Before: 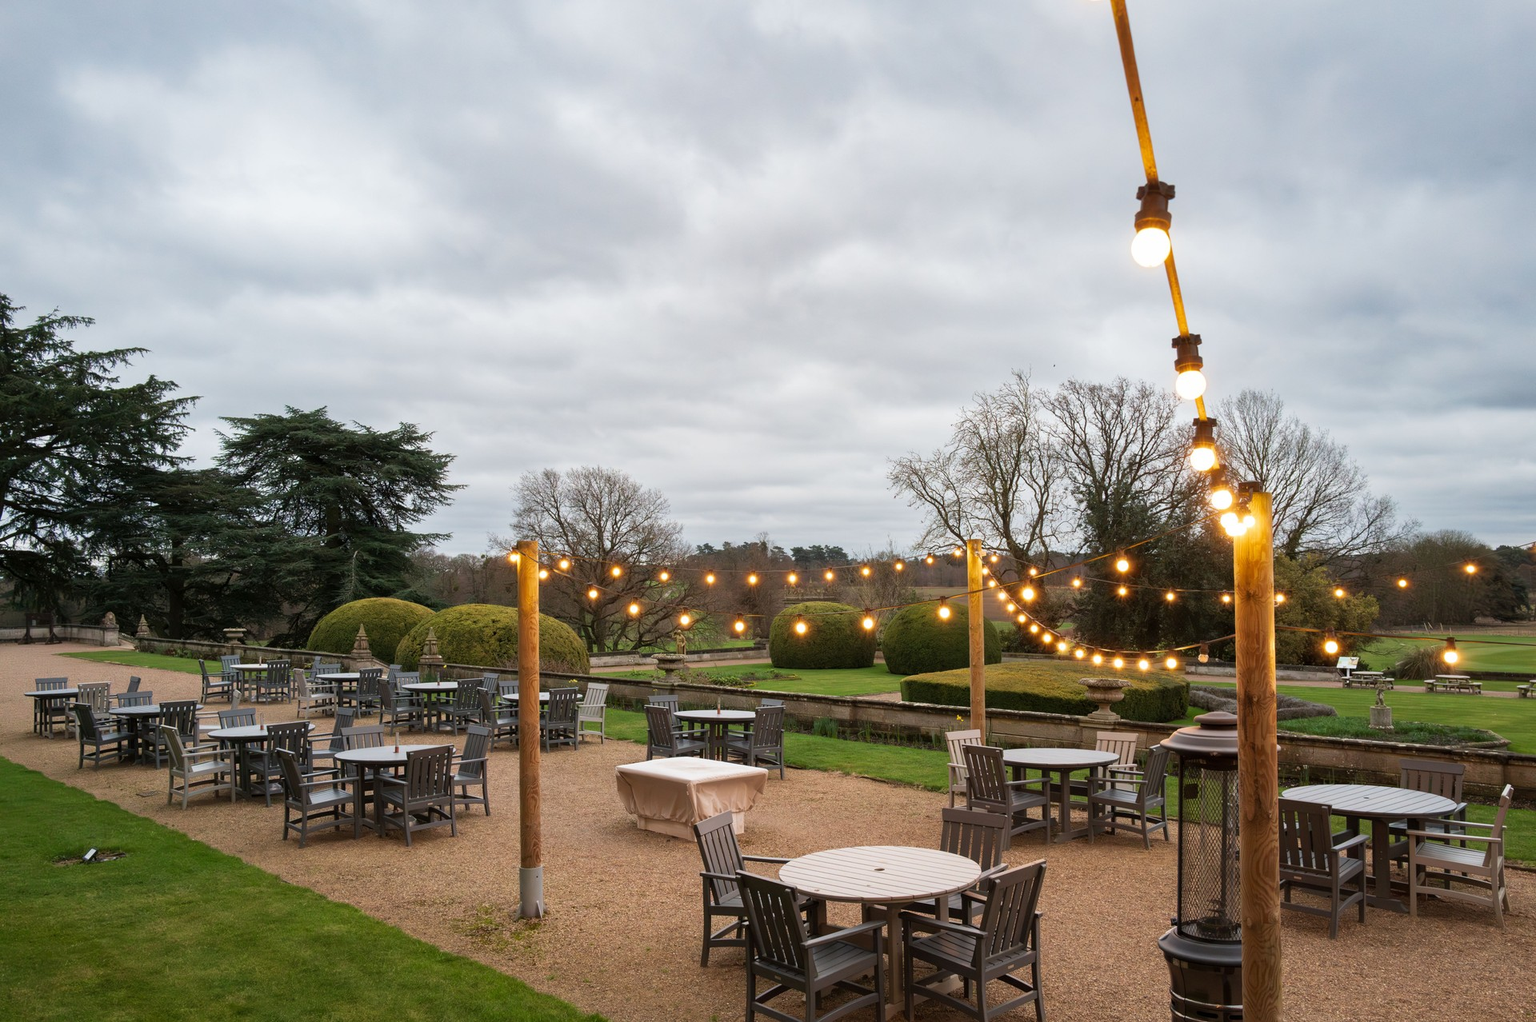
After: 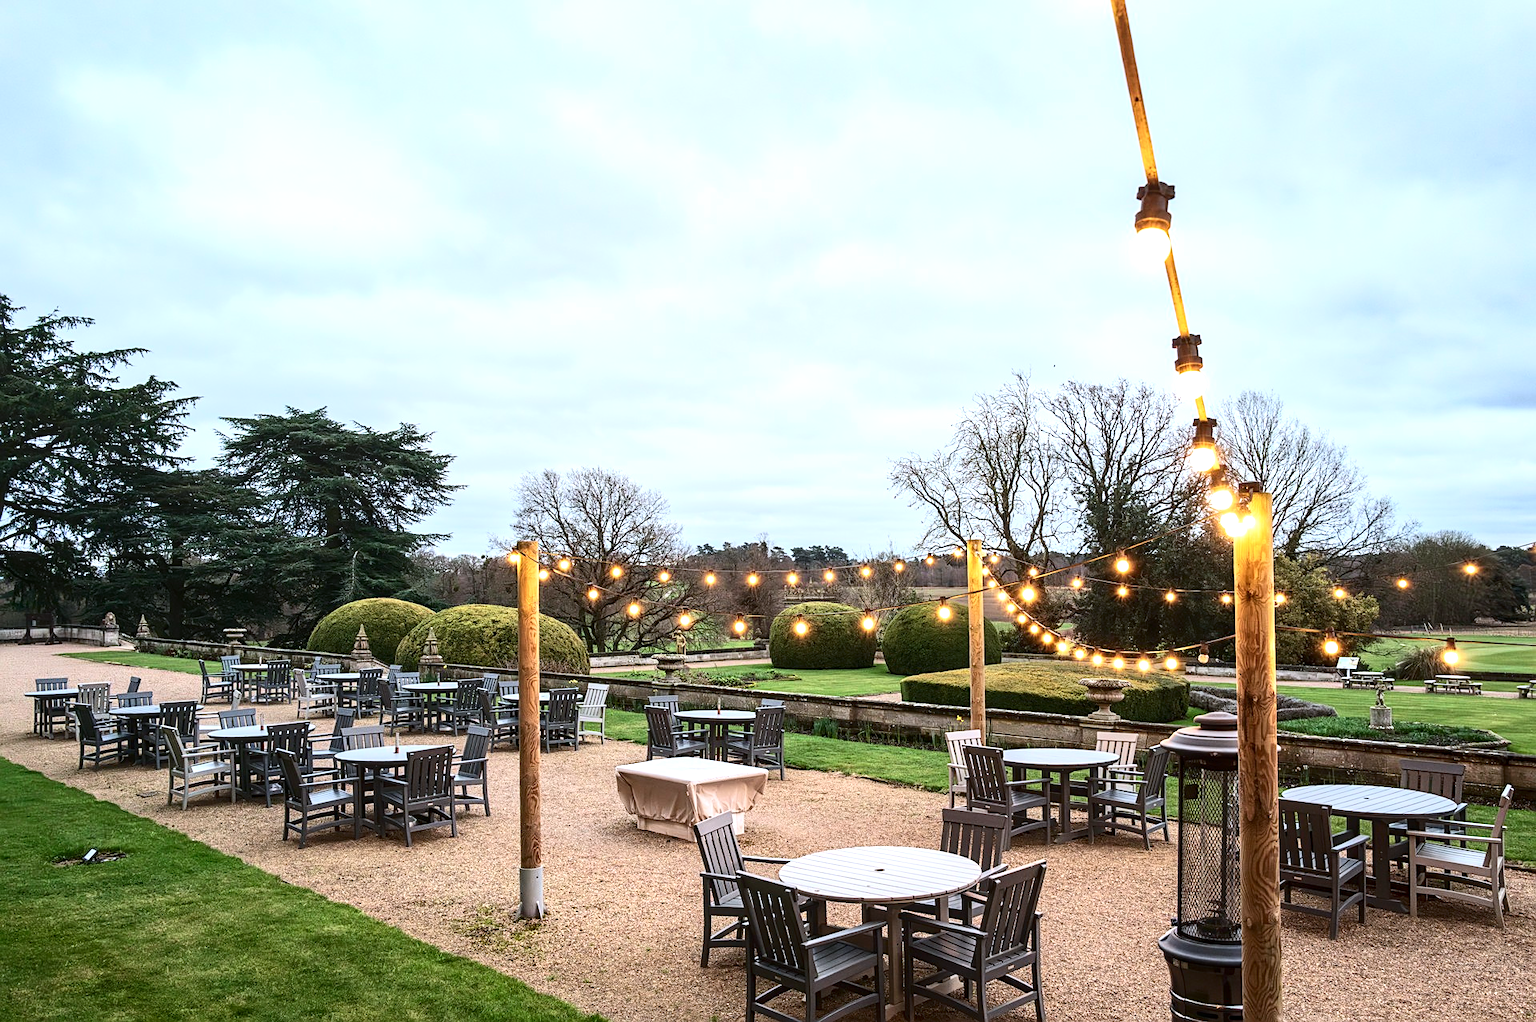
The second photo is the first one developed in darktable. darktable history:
sharpen: on, module defaults
local contrast: on, module defaults
color calibration: gray › normalize channels true, x 0.37, y 0.382, temperature 4314.84 K, gamut compression 0.025
contrast brightness saturation: contrast 0.289
exposure: black level correction 0, exposure 0.695 EV, compensate exposure bias true, compensate highlight preservation false
